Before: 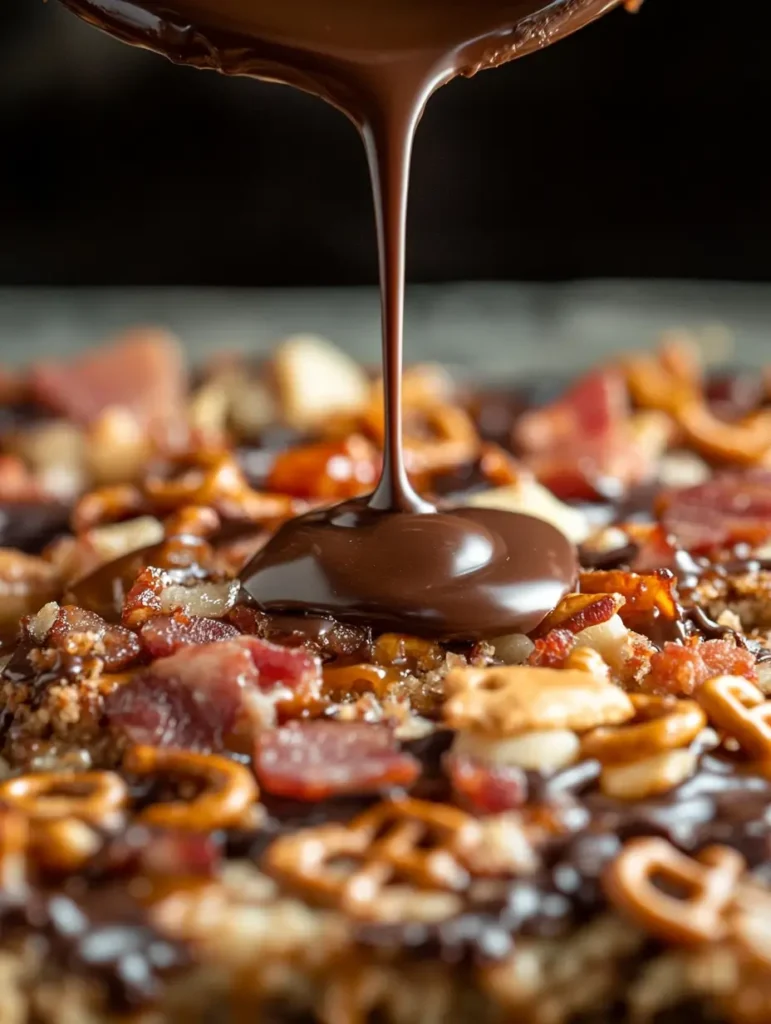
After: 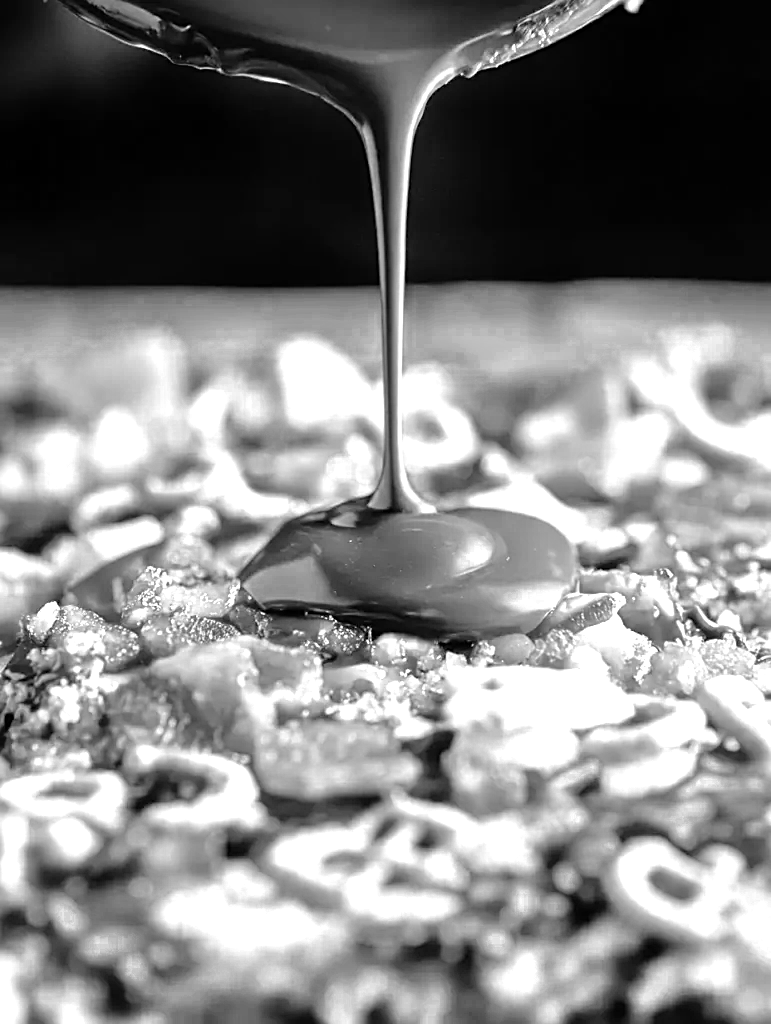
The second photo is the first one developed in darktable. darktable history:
tone equalizer: -7 EV 0.15 EV, -6 EV 0.6 EV, -5 EV 1.15 EV, -4 EV 1.33 EV, -3 EV 1.15 EV, -2 EV 0.6 EV, -1 EV 0.15 EV, mask exposure compensation -0.5 EV
sharpen: on, module defaults
color zones: curves: ch0 [(0, 0.554) (0.146, 0.662) (0.293, 0.86) (0.503, 0.774) (0.637, 0.106) (0.74, 0.072) (0.866, 0.488) (0.998, 0.569)]; ch1 [(0, 0) (0.143, 0) (0.286, 0) (0.429, 0) (0.571, 0) (0.714, 0) (0.857, 0)]
